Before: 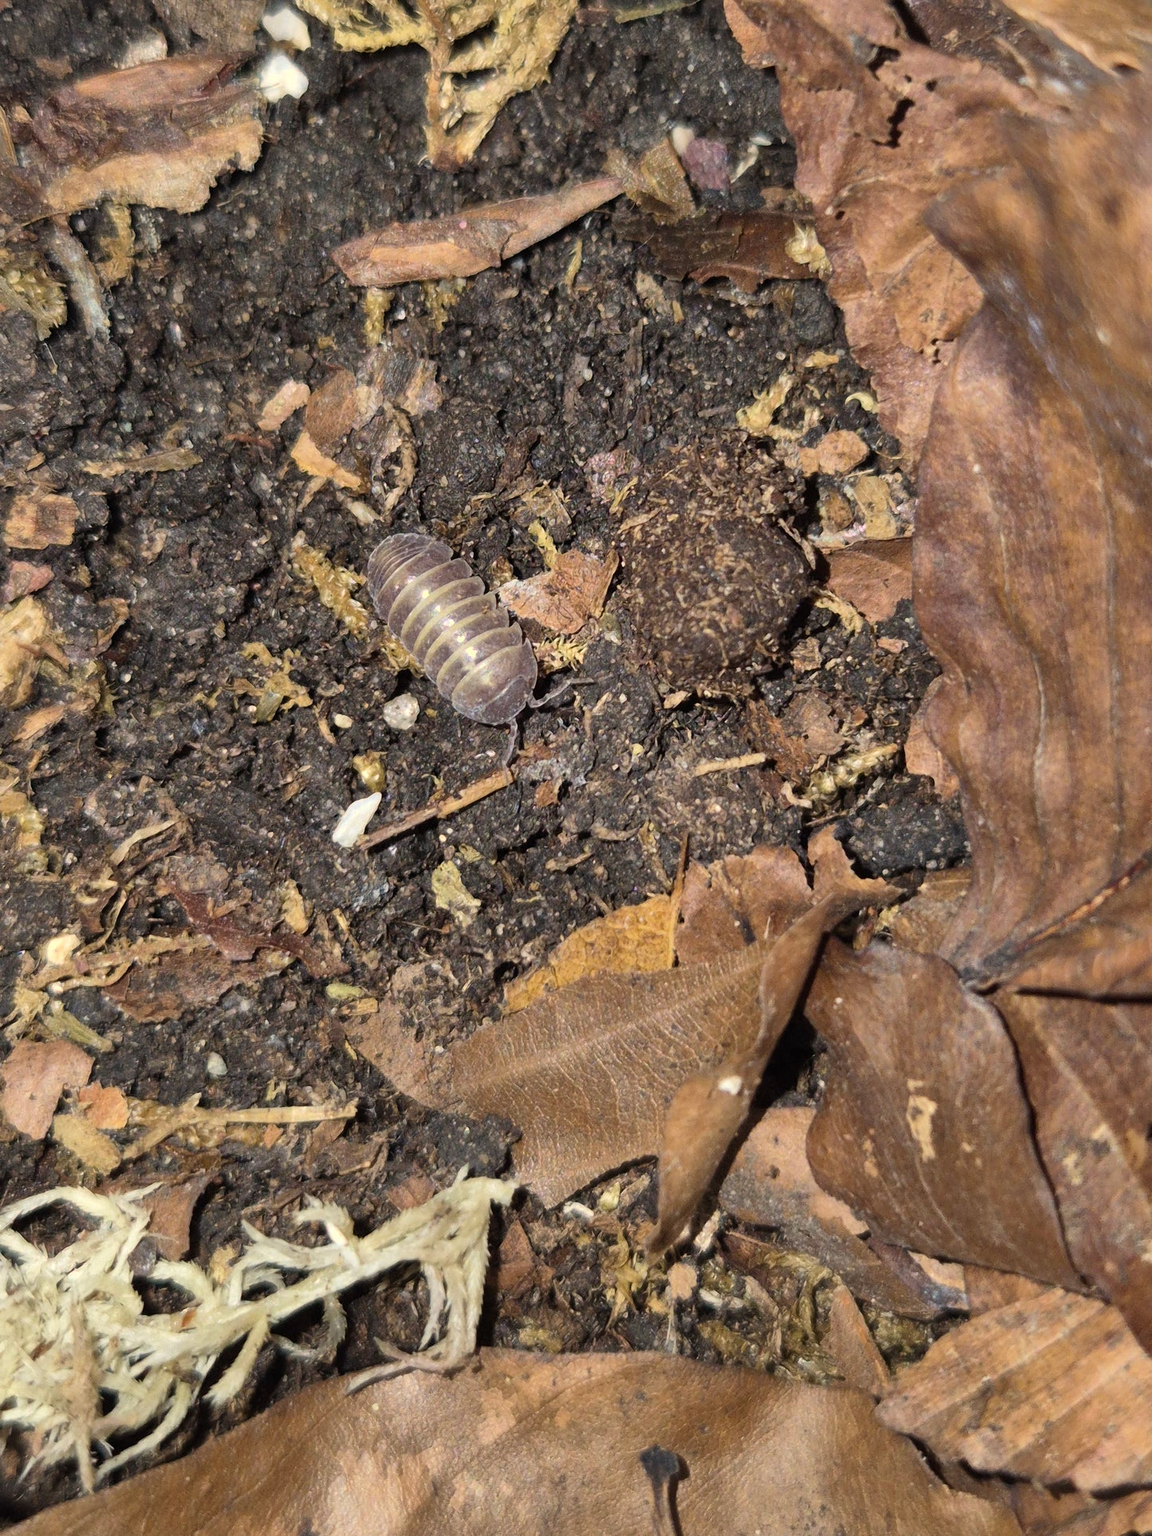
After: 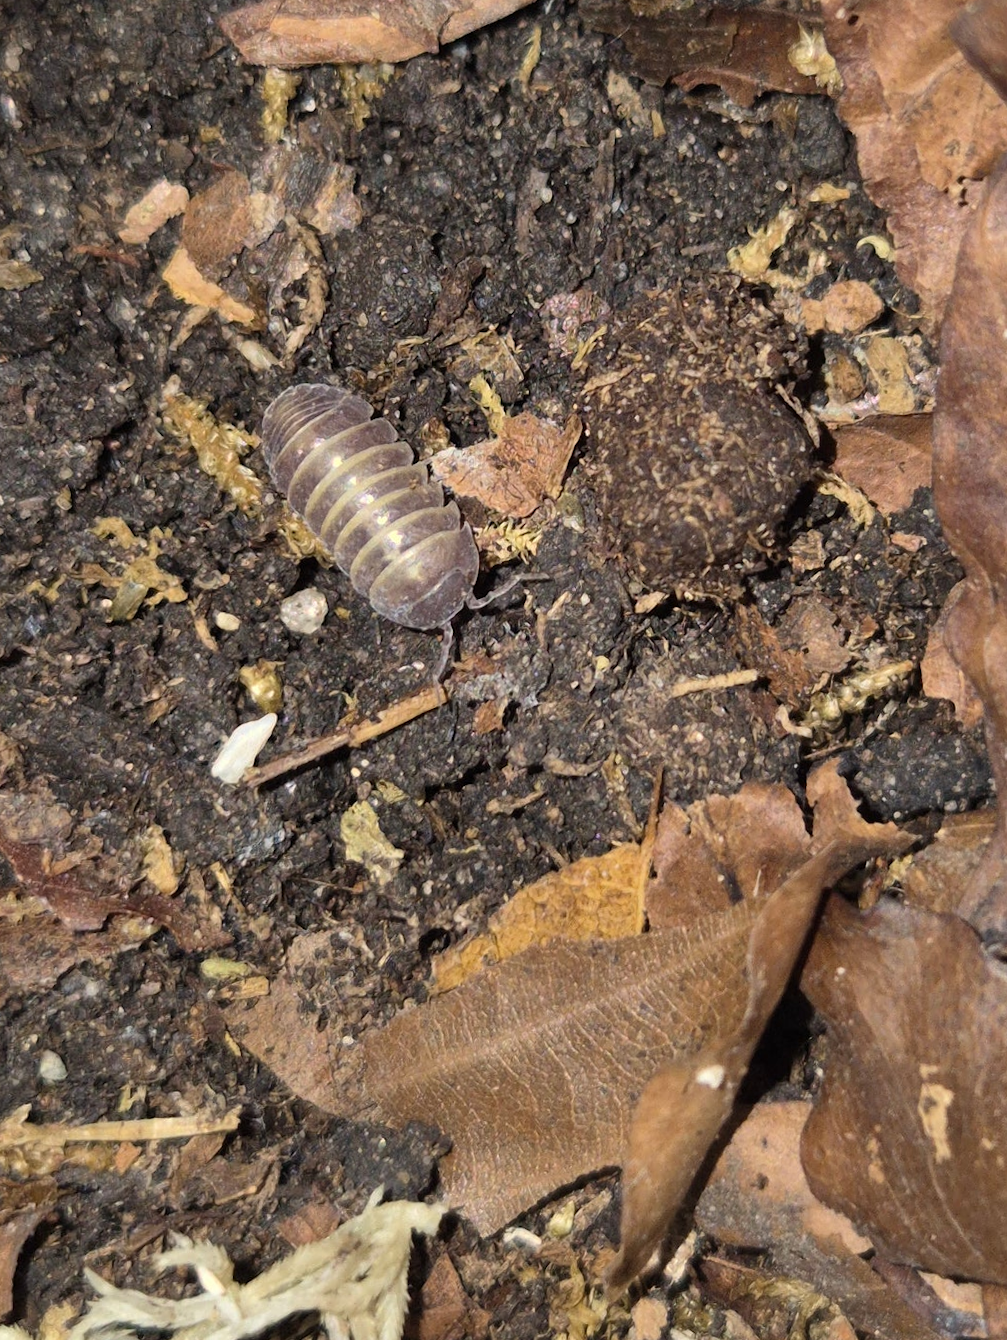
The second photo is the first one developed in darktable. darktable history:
rotate and perspective: rotation 0.679°, lens shift (horizontal) 0.136, crop left 0.009, crop right 0.991, crop top 0.078, crop bottom 0.95
crop and rotate: left 17.046%, top 10.659%, right 12.989%, bottom 14.553%
